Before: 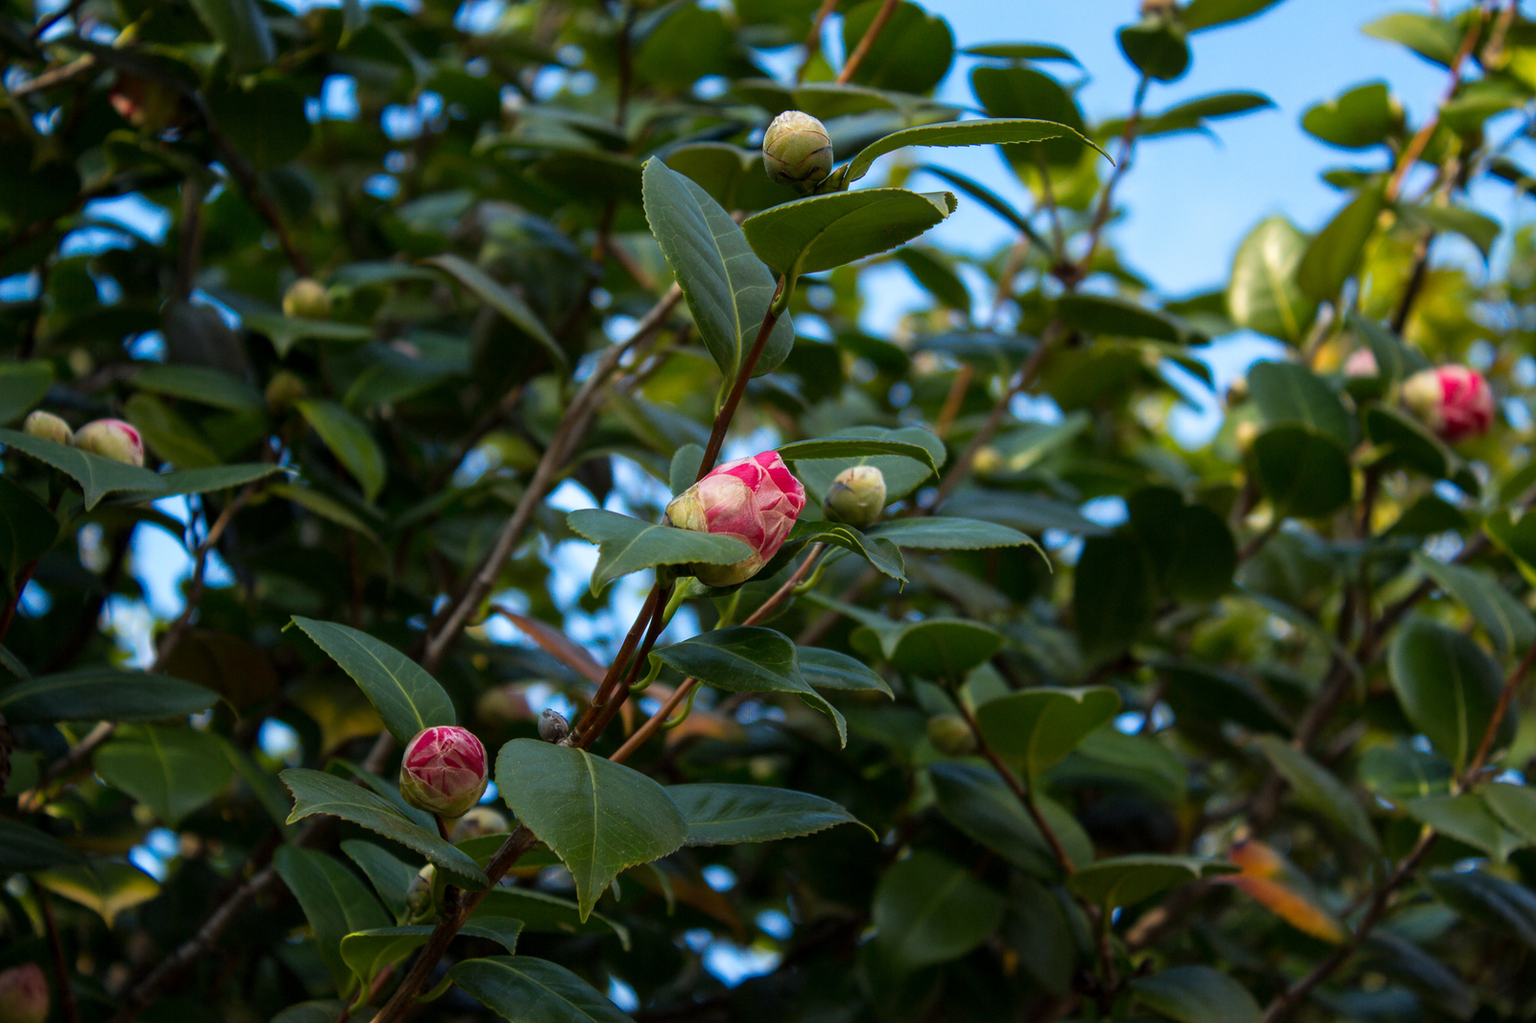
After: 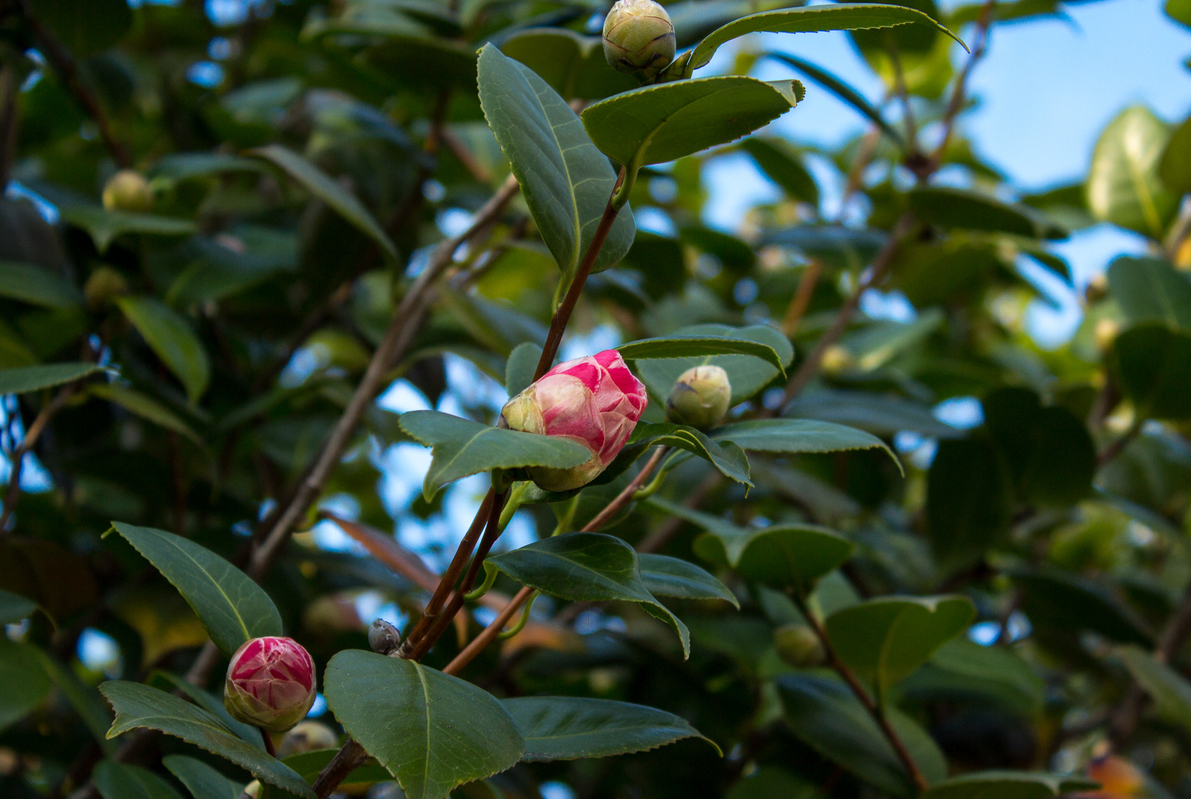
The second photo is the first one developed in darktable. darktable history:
crop and rotate: left 12.049%, top 11.336%, right 13.466%, bottom 13.655%
